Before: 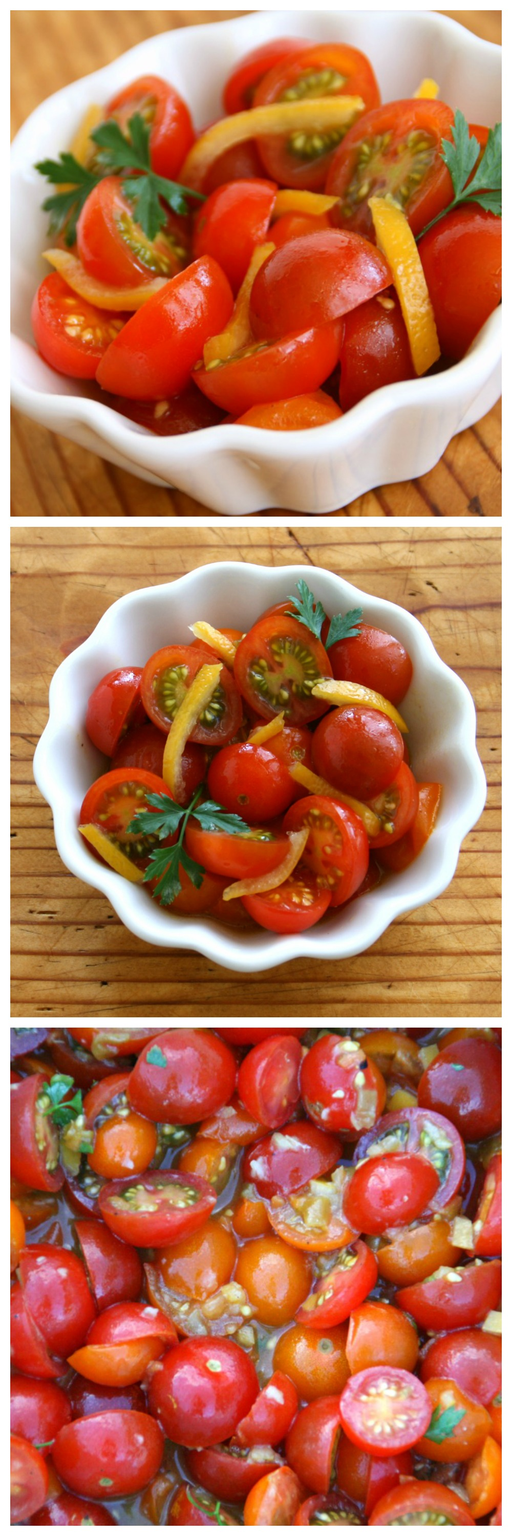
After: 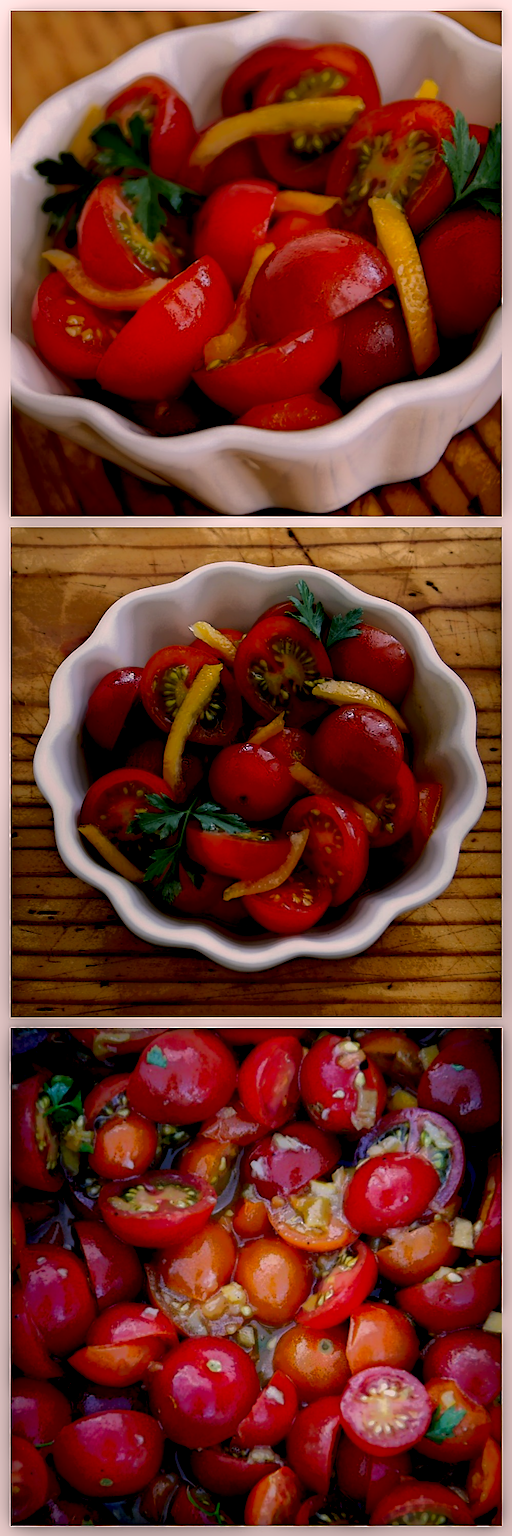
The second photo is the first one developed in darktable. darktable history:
color correction: highlights a* 12.89, highlights b* 5.44
local contrast: highlights 3%, shadows 229%, detail 164%, midtone range 0.006
sharpen: radius 1.348, amount 1.245, threshold 0.78
